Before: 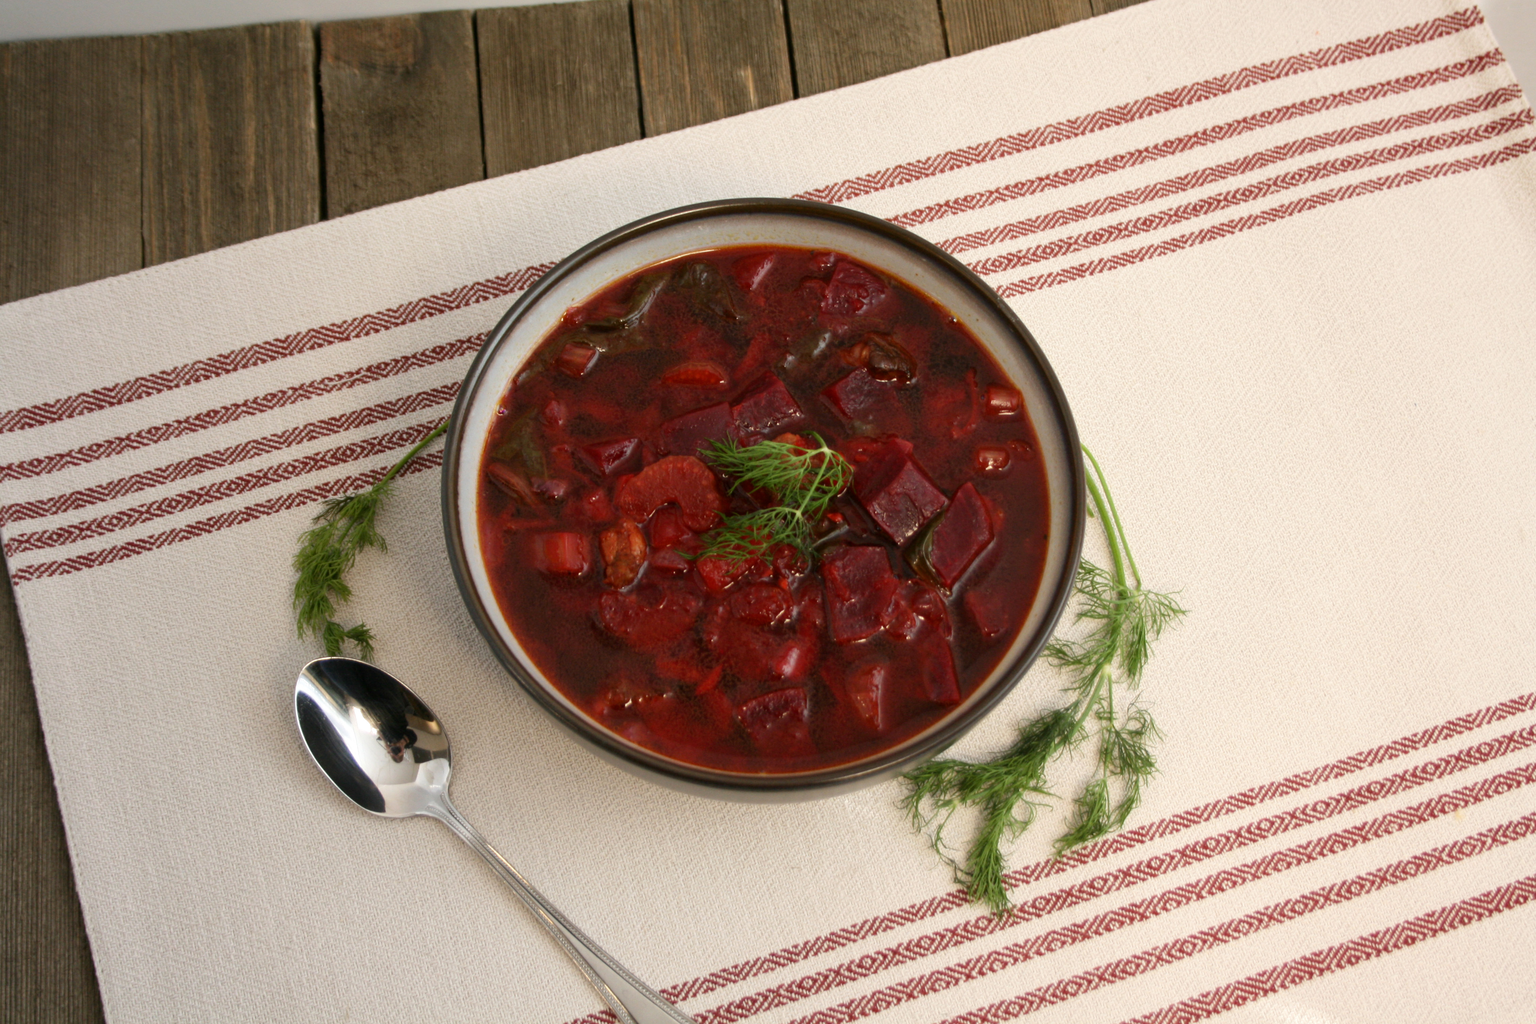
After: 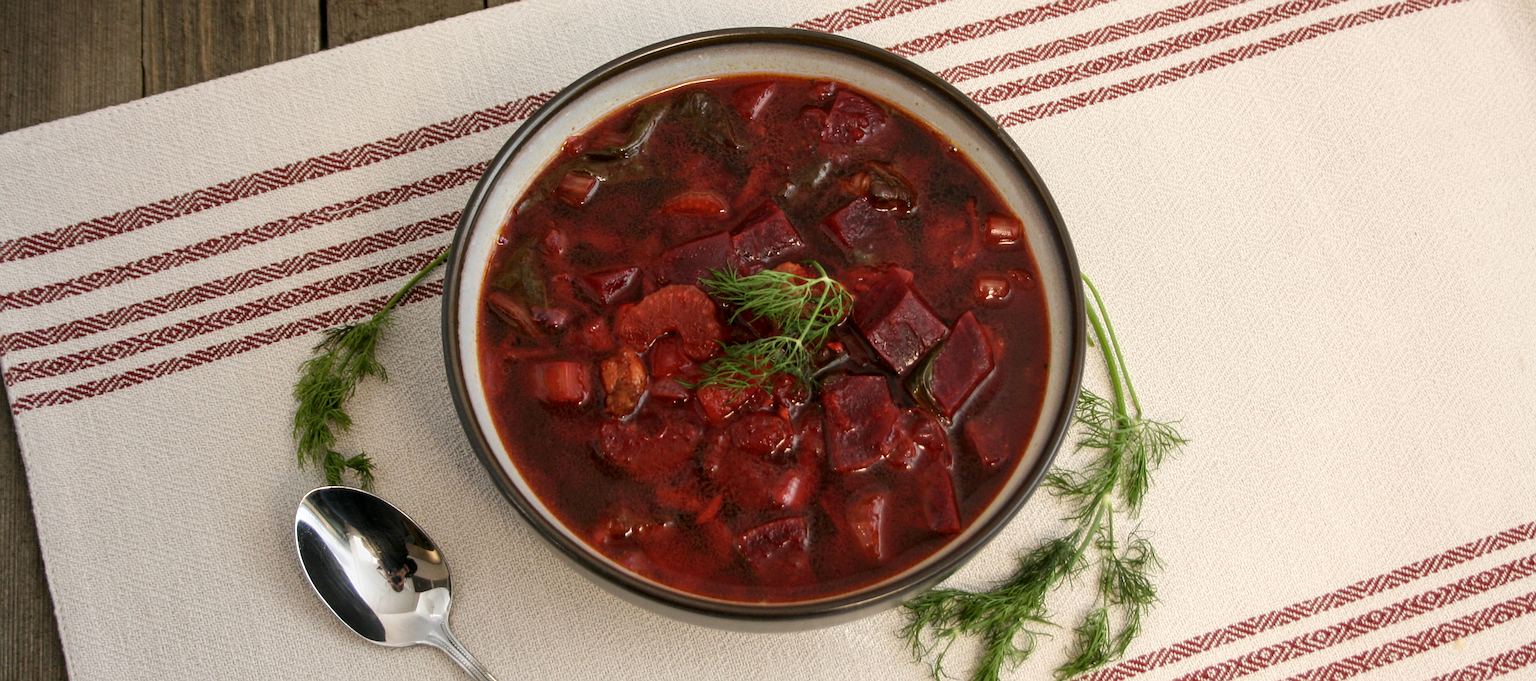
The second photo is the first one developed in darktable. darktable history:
local contrast: detail 130%
crop: top 16.727%, bottom 16.727%
sharpen: on, module defaults
